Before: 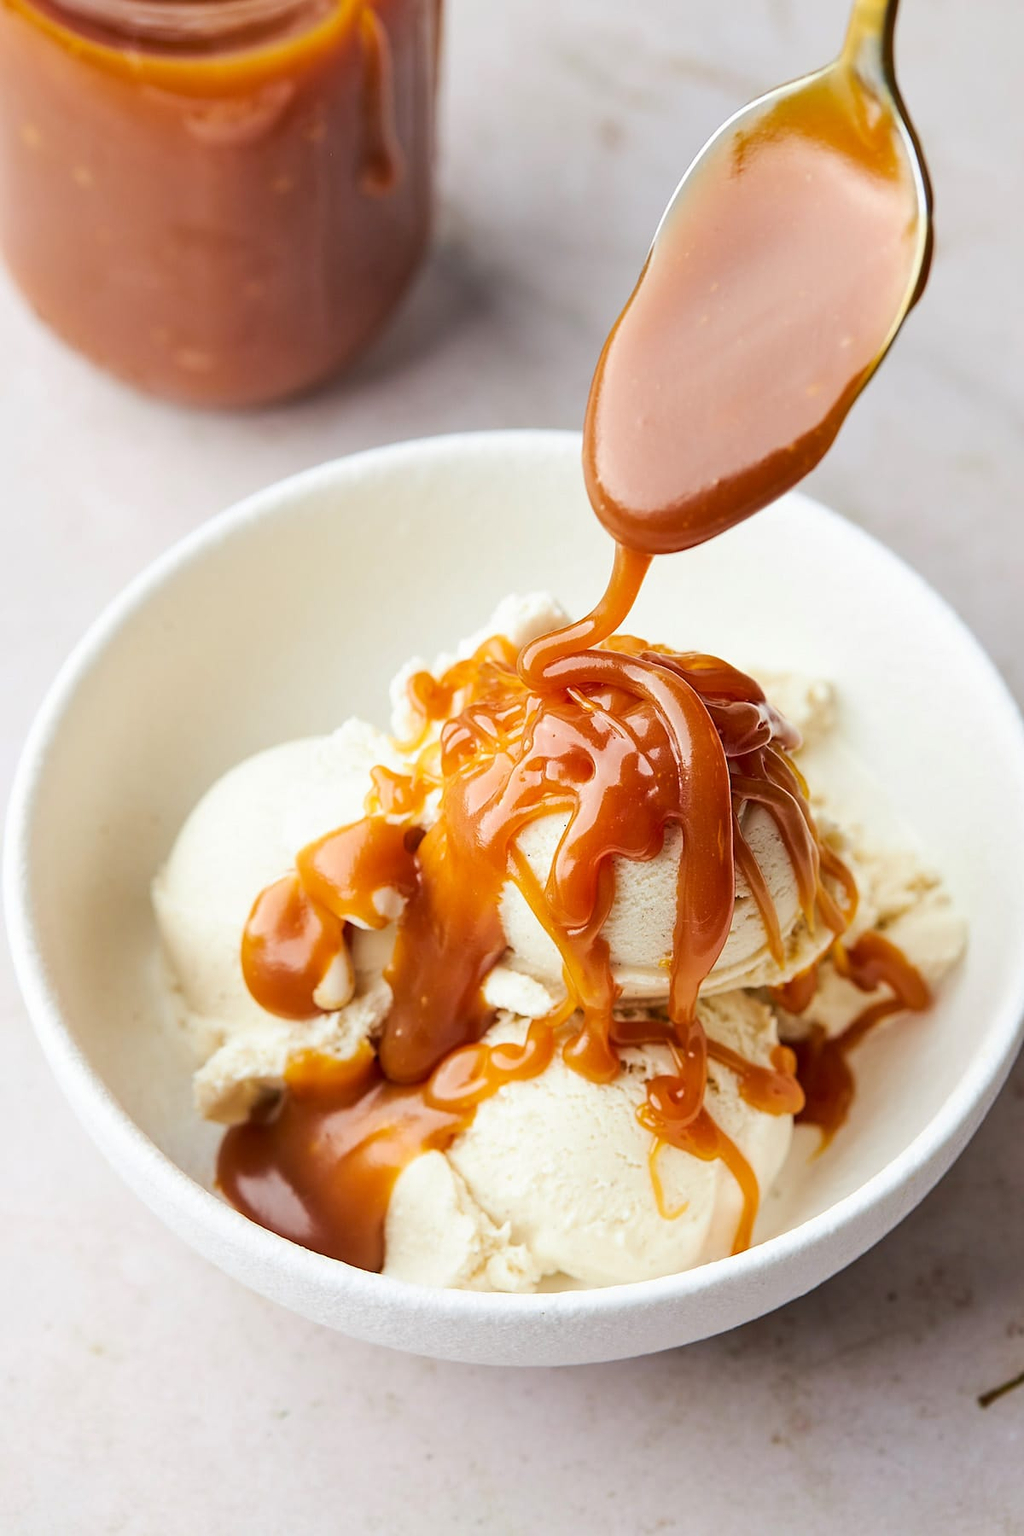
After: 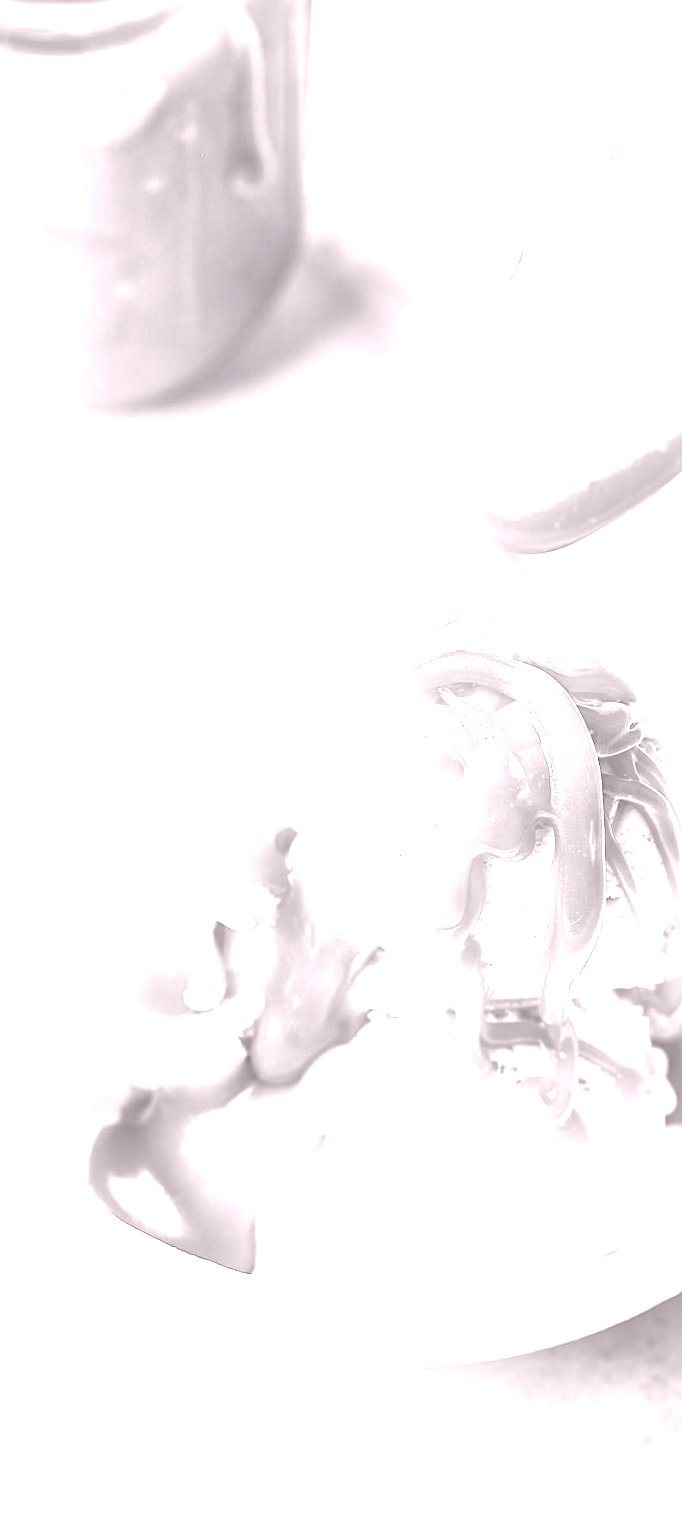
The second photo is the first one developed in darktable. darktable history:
crop and rotate: left 12.648%, right 20.685%
local contrast: mode bilateral grid, contrast 20, coarseness 50, detail 179%, midtone range 0.2
colorize: hue 25.2°, saturation 83%, source mix 82%, lightness 79%, version 1
white balance: red 1.467, blue 0.684
